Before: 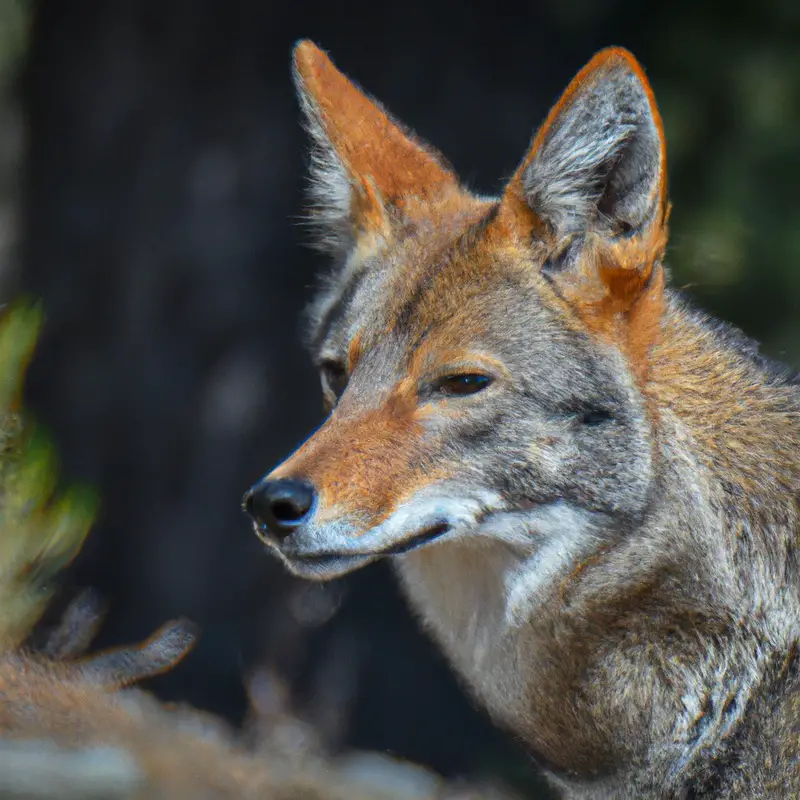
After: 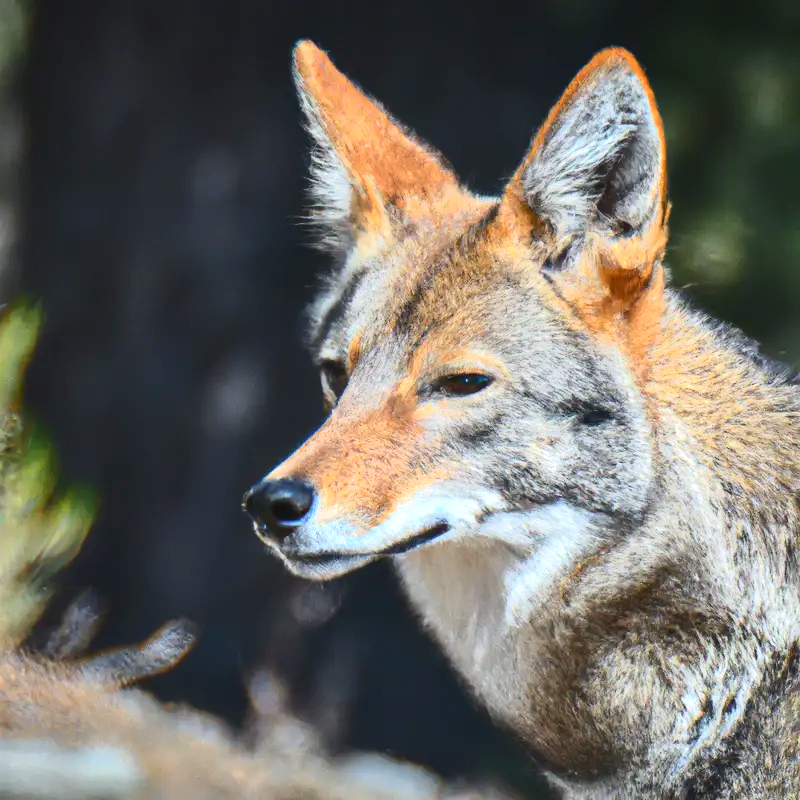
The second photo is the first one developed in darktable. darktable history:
tone curve: curves: ch0 [(0, 0) (0.003, 0.045) (0.011, 0.054) (0.025, 0.069) (0.044, 0.083) (0.069, 0.101) (0.1, 0.119) (0.136, 0.146) (0.177, 0.177) (0.224, 0.221) (0.277, 0.277) (0.335, 0.362) (0.399, 0.452) (0.468, 0.571) (0.543, 0.666) (0.623, 0.758) (0.709, 0.853) (0.801, 0.896) (0.898, 0.945) (1, 1)], color space Lab, independent channels, preserve colors none
exposure: black level correction 0.001, exposure 0.499 EV, compensate highlight preservation false
